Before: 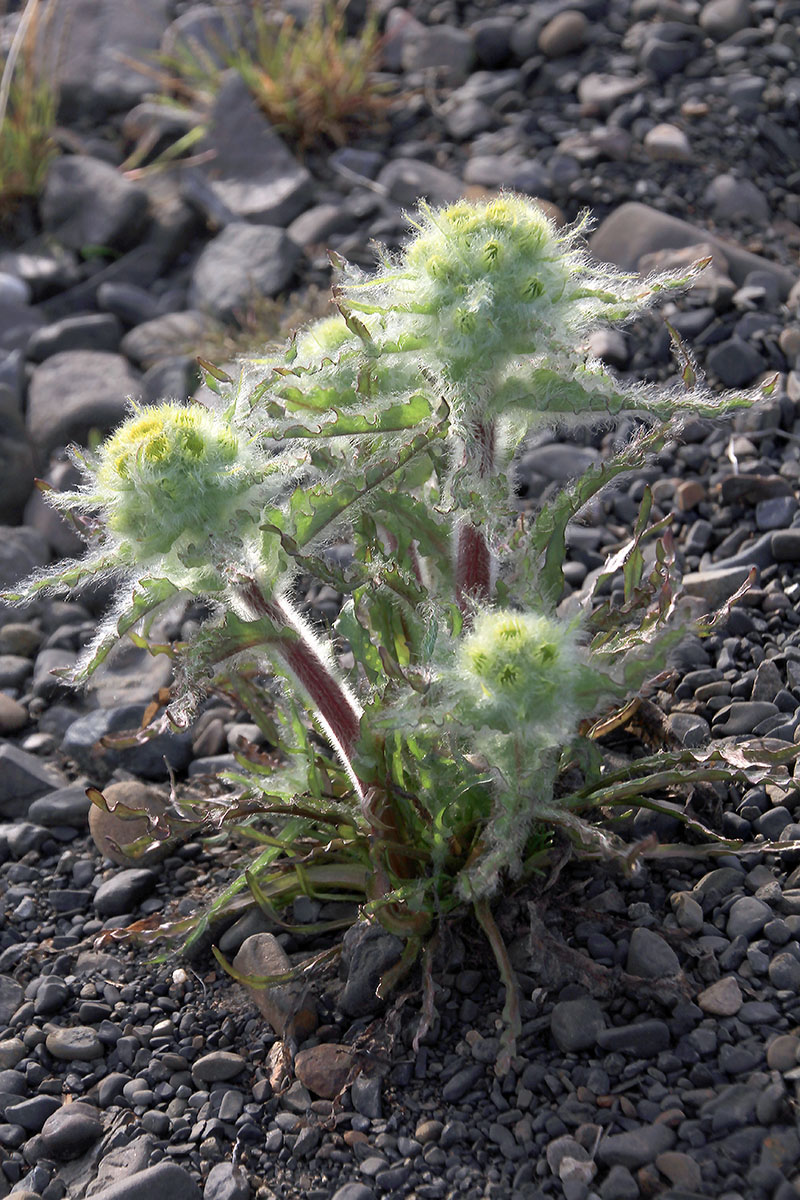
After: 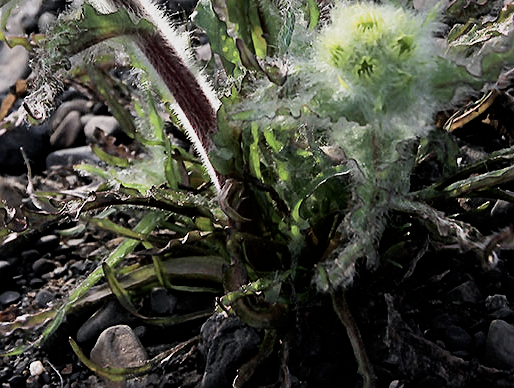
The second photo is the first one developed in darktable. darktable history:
crop: left 17.975%, top 50.69%, right 17.693%, bottom 16.902%
filmic rgb: black relative exposure -5.05 EV, white relative exposure 3.99 EV, threshold 3.02 EV, hardness 2.88, contrast 1.412, highlights saturation mix -29.15%, enable highlight reconstruction true
sharpen: on, module defaults
